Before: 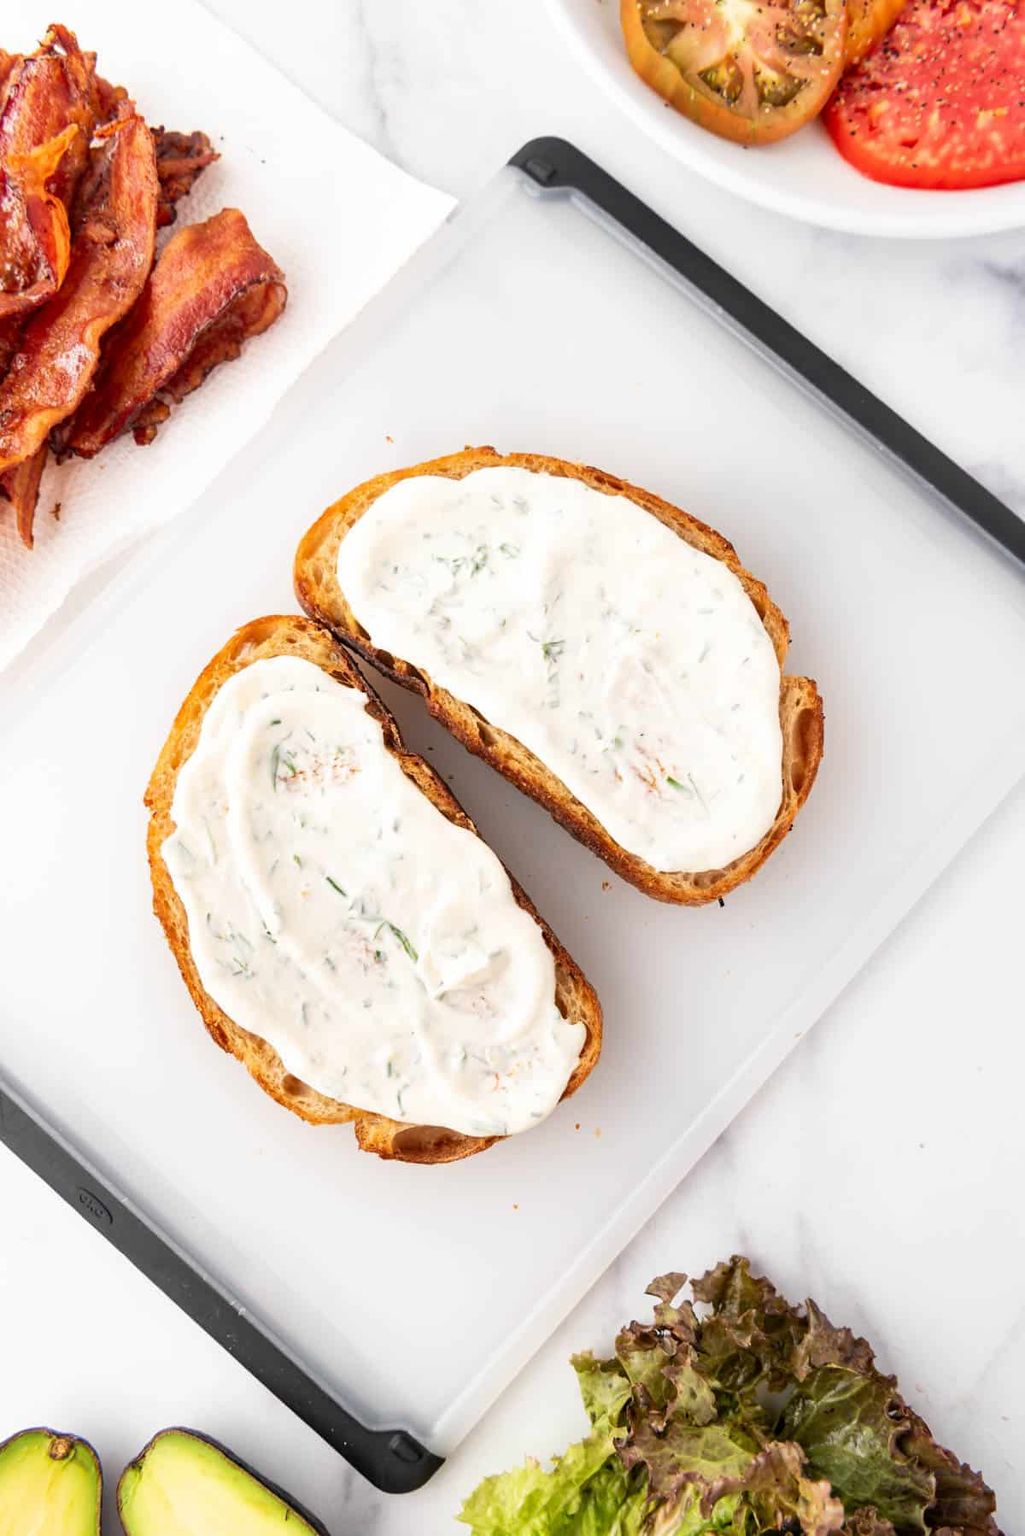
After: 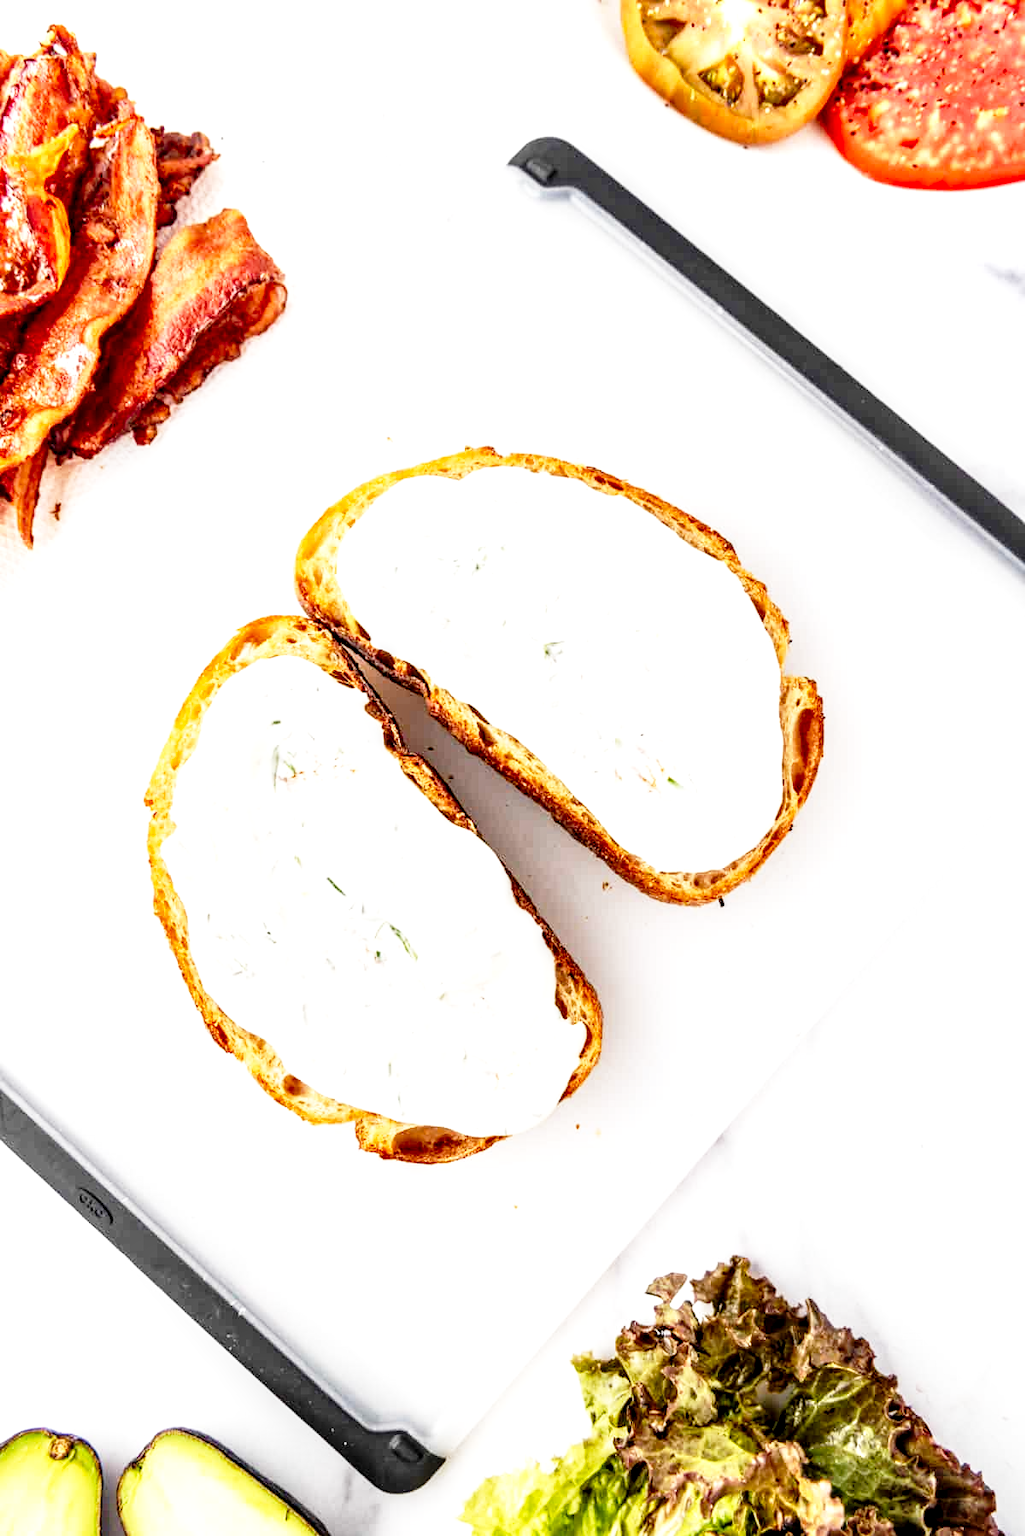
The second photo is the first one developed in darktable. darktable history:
base curve: curves: ch0 [(0, 0) (0.026, 0.03) (0.109, 0.232) (0.351, 0.748) (0.669, 0.968) (1, 1)], preserve colors none
local contrast: detail 160%
tone equalizer: edges refinement/feathering 500, mask exposure compensation -1.57 EV, preserve details no
